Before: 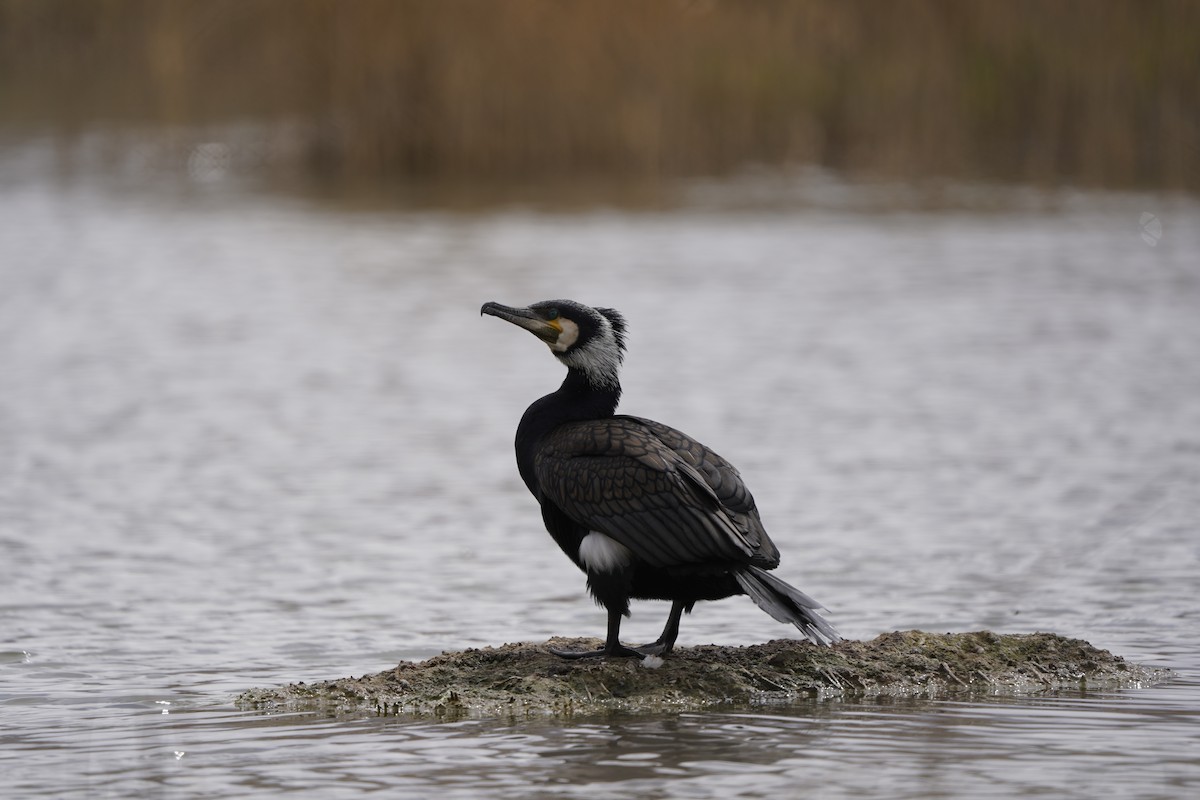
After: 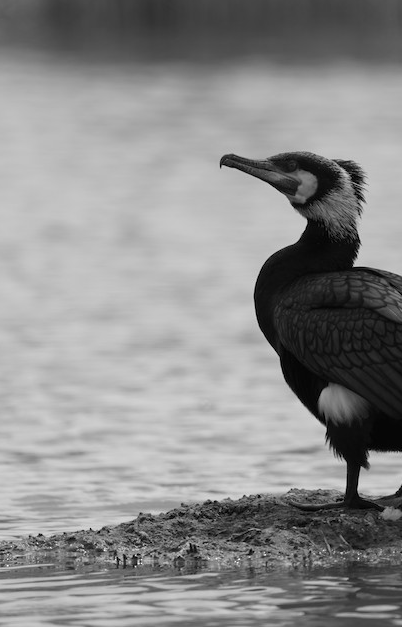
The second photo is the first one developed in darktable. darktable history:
monochrome: on, module defaults
crop and rotate: left 21.77%, top 18.528%, right 44.676%, bottom 2.997%
